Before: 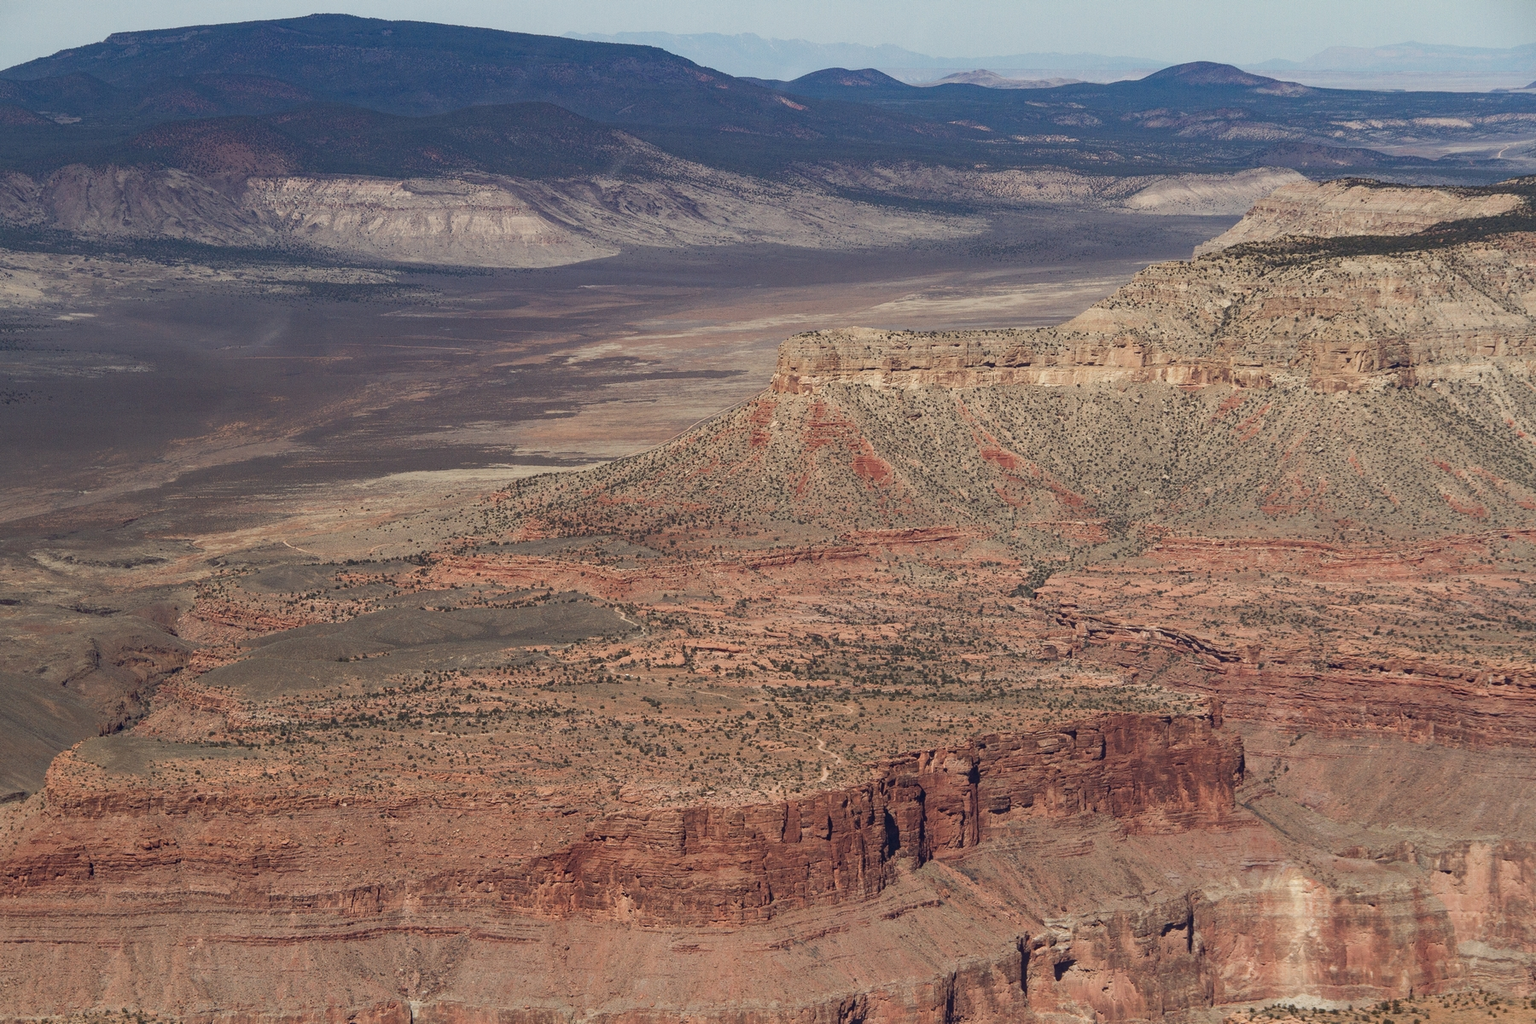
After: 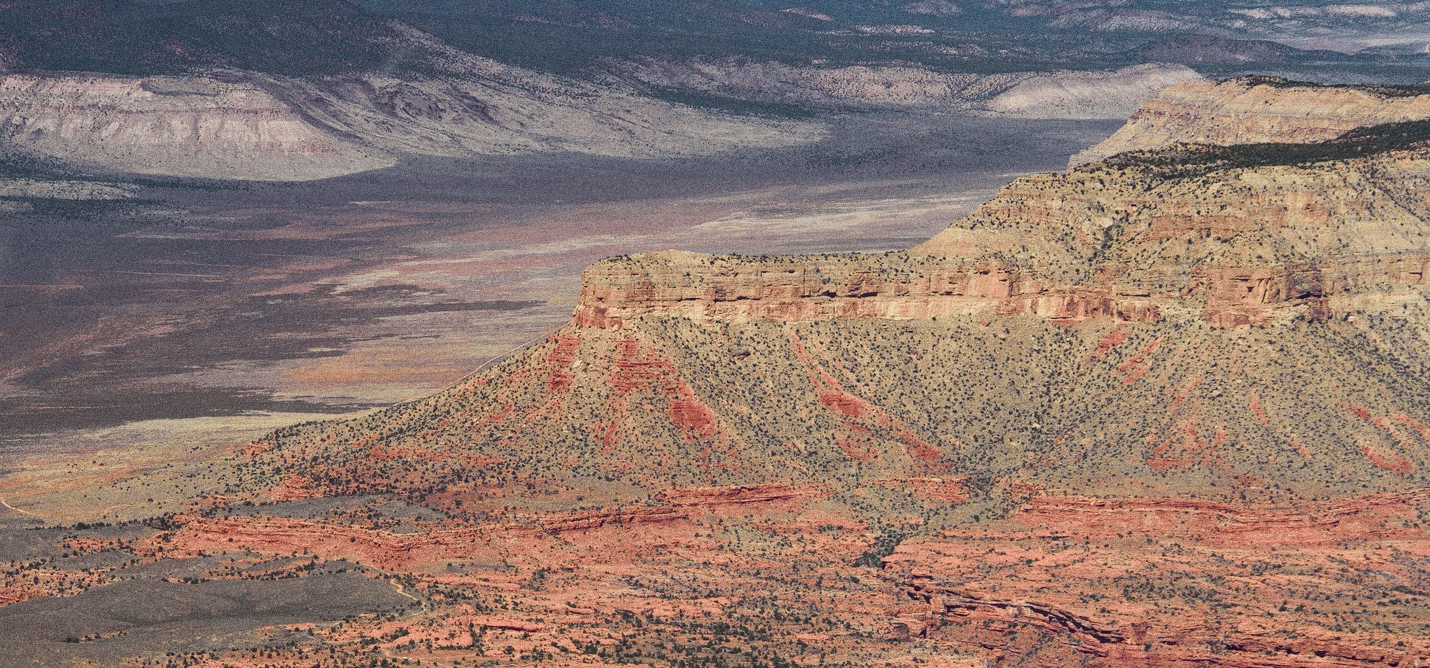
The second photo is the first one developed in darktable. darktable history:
grain: coarseness 0.09 ISO, strength 40%
crop: left 18.38%, top 11.092%, right 2.134%, bottom 33.217%
tone curve: curves: ch0 [(0, 0.003) (0.056, 0.041) (0.211, 0.187) (0.482, 0.519) (0.836, 0.864) (0.997, 0.984)]; ch1 [(0, 0) (0.276, 0.206) (0.393, 0.364) (0.482, 0.471) (0.506, 0.5) (0.523, 0.523) (0.572, 0.604) (0.635, 0.665) (0.695, 0.759) (1, 1)]; ch2 [(0, 0) (0.438, 0.456) (0.473, 0.47) (0.503, 0.503) (0.536, 0.527) (0.562, 0.584) (0.612, 0.61) (0.679, 0.72) (1, 1)], color space Lab, independent channels, preserve colors none
